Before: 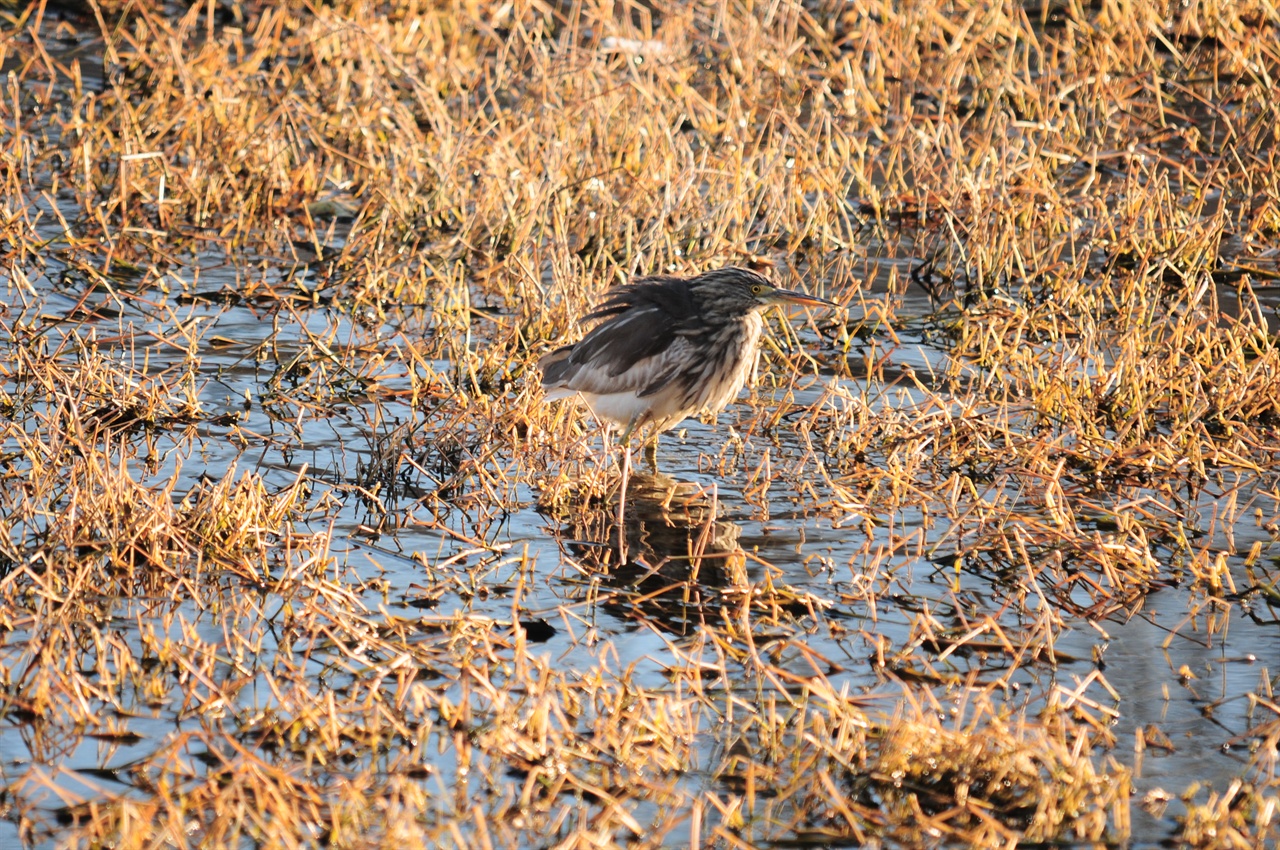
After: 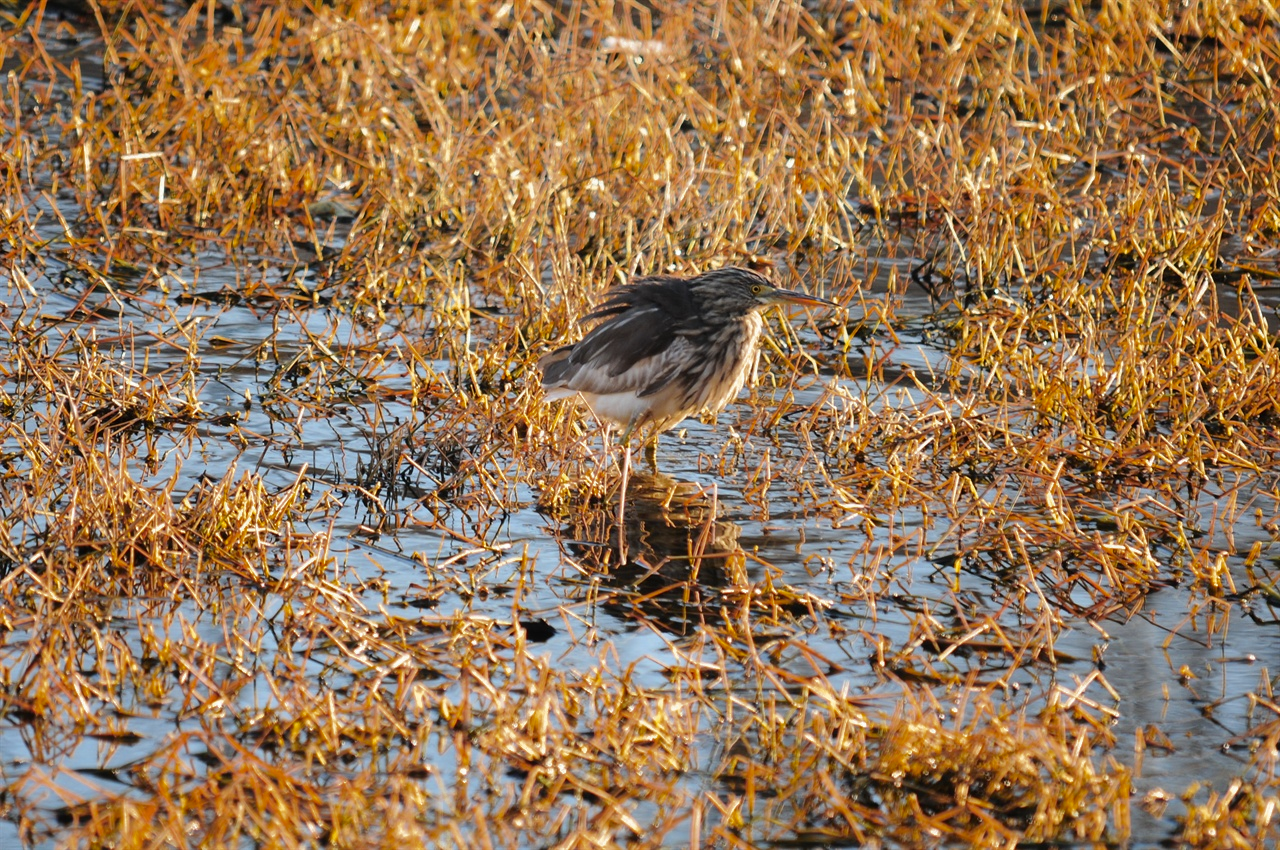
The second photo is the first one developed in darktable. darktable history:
exposure: compensate highlight preservation false
color zones: curves: ch0 [(0.11, 0.396) (0.195, 0.36) (0.25, 0.5) (0.303, 0.412) (0.357, 0.544) (0.75, 0.5) (0.967, 0.328)]; ch1 [(0, 0.468) (0.112, 0.512) (0.202, 0.6) (0.25, 0.5) (0.307, 0.352) (0.357, 0.544) (0.75, 0.5) (0.963, 0.524)]
